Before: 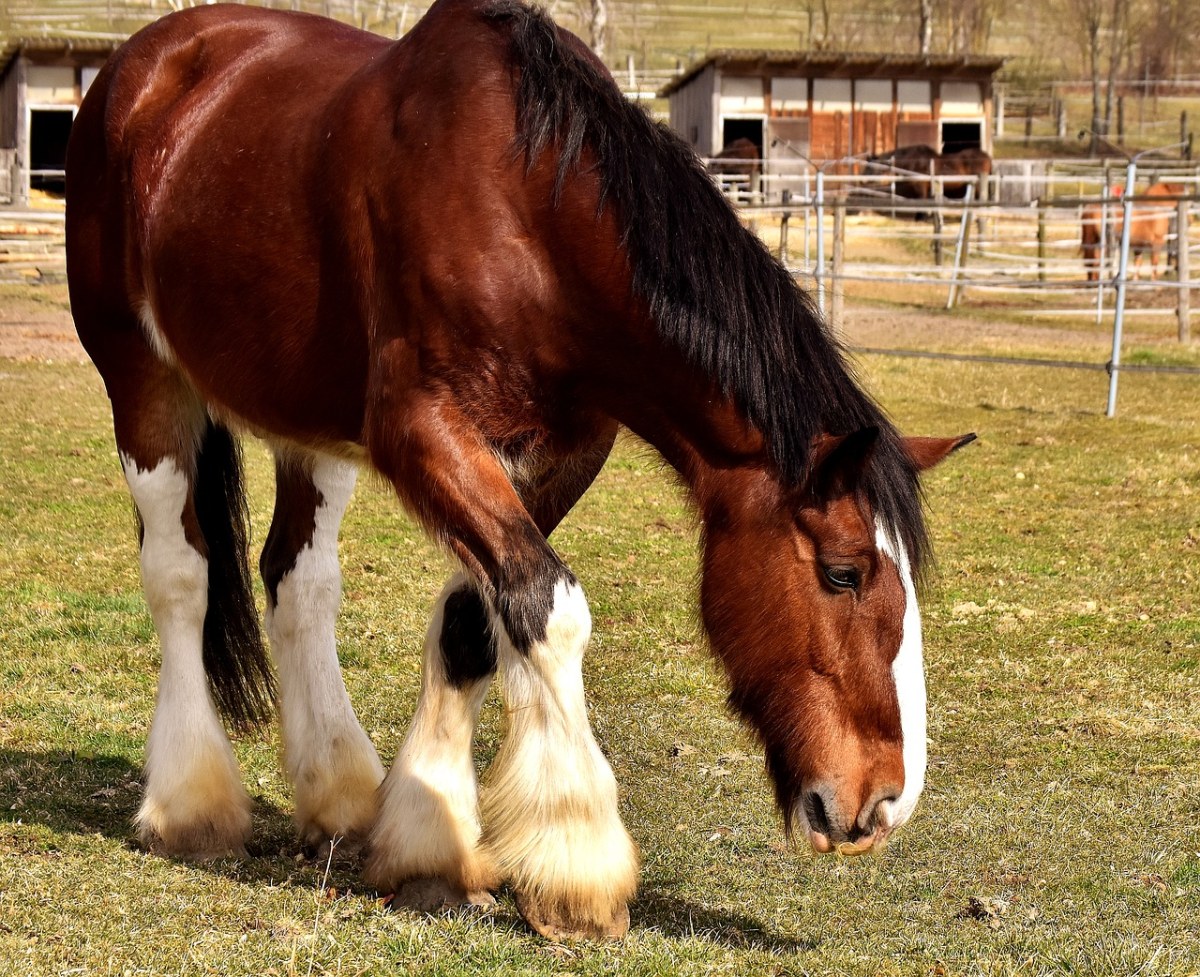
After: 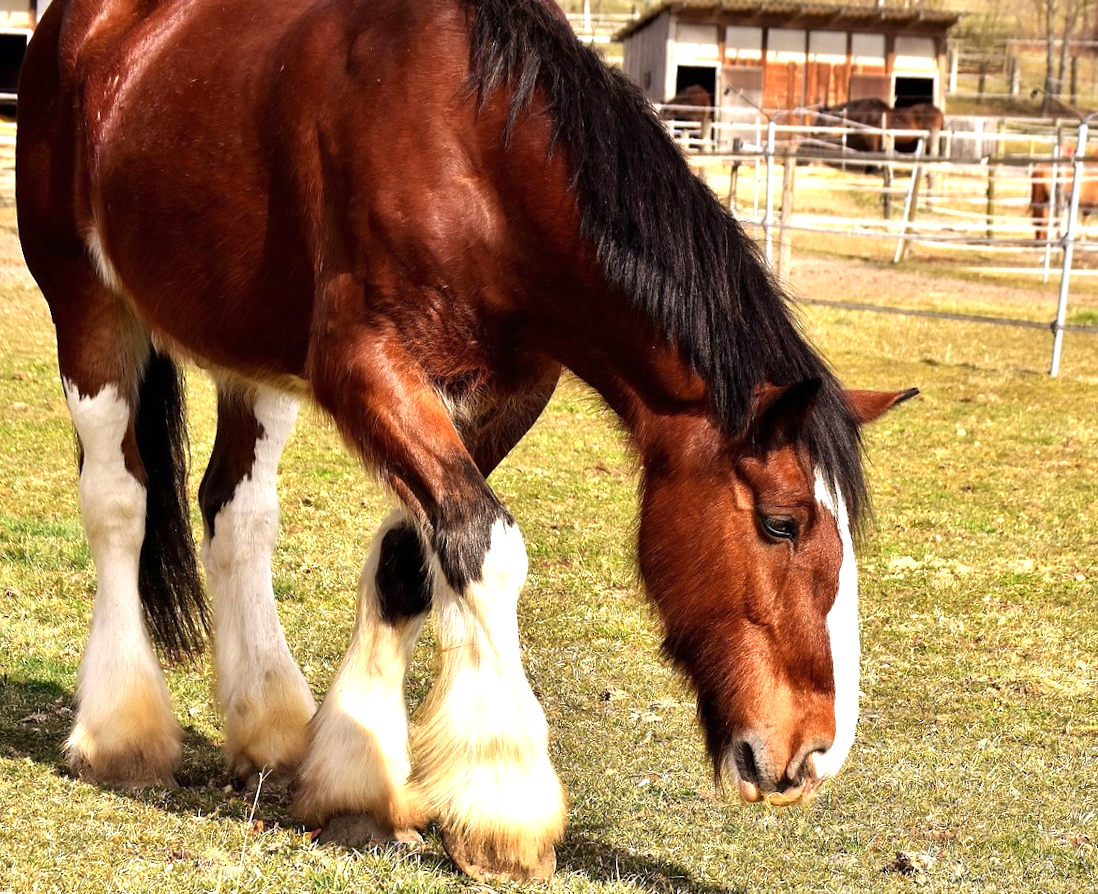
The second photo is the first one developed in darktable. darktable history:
exposure: black level correction 0, exposure 0.7 EV, compensate highlight preservation false
crop and rotate: angle -1.96°, left 3.097%, top 4.154%, right 1.586%, bottom 0.529%
